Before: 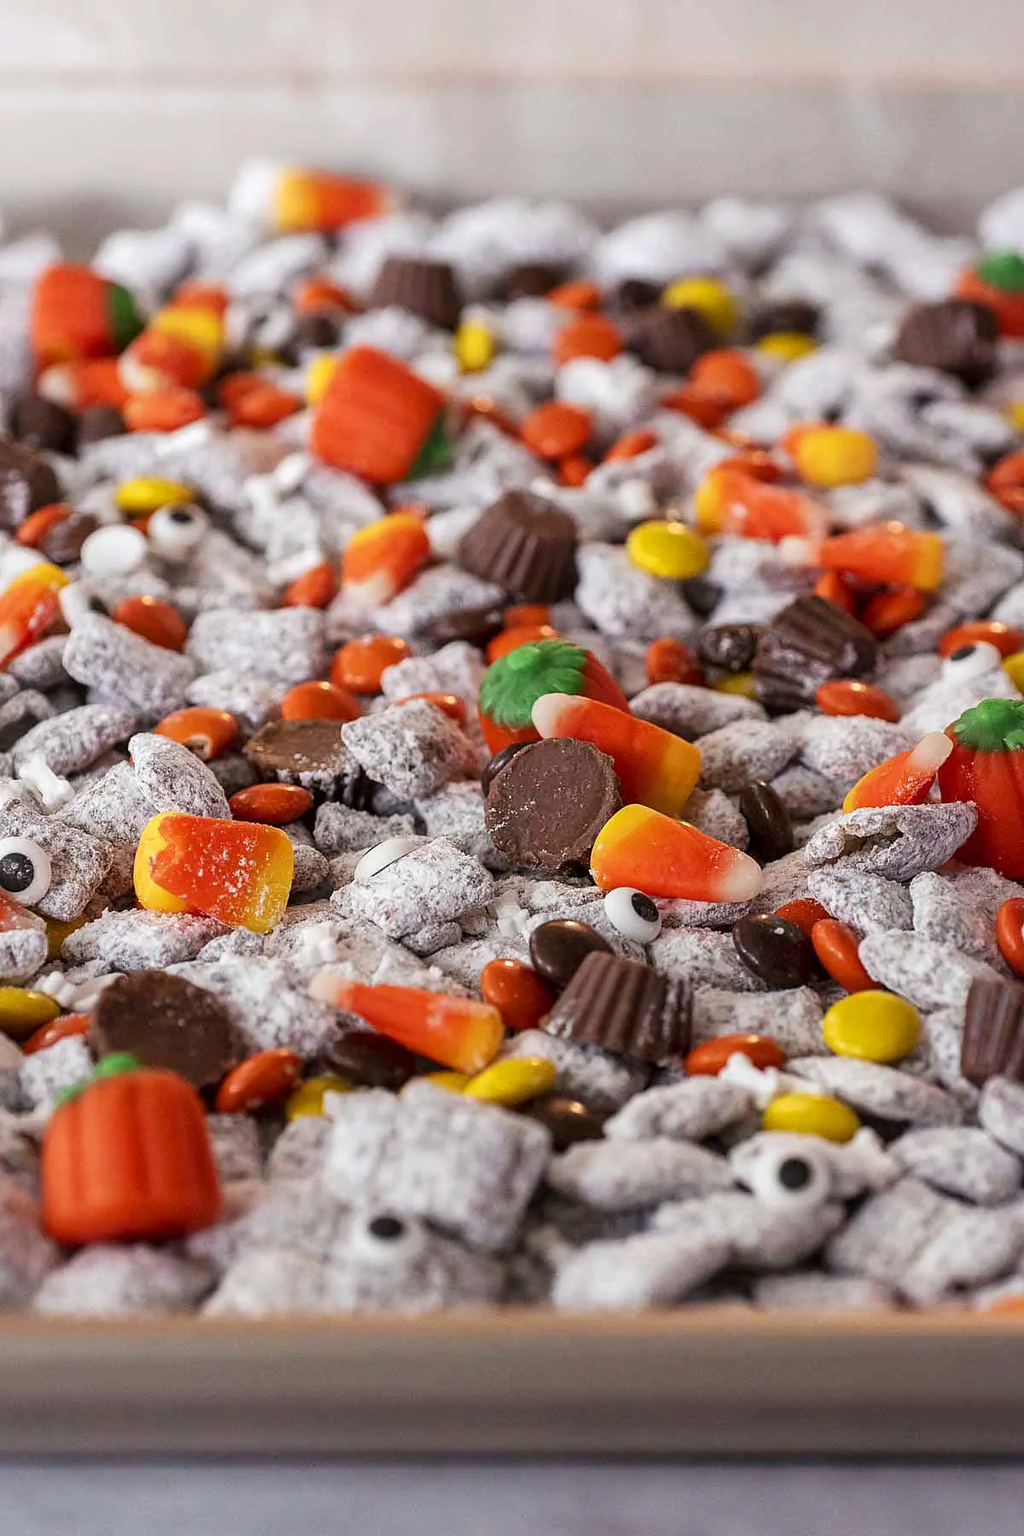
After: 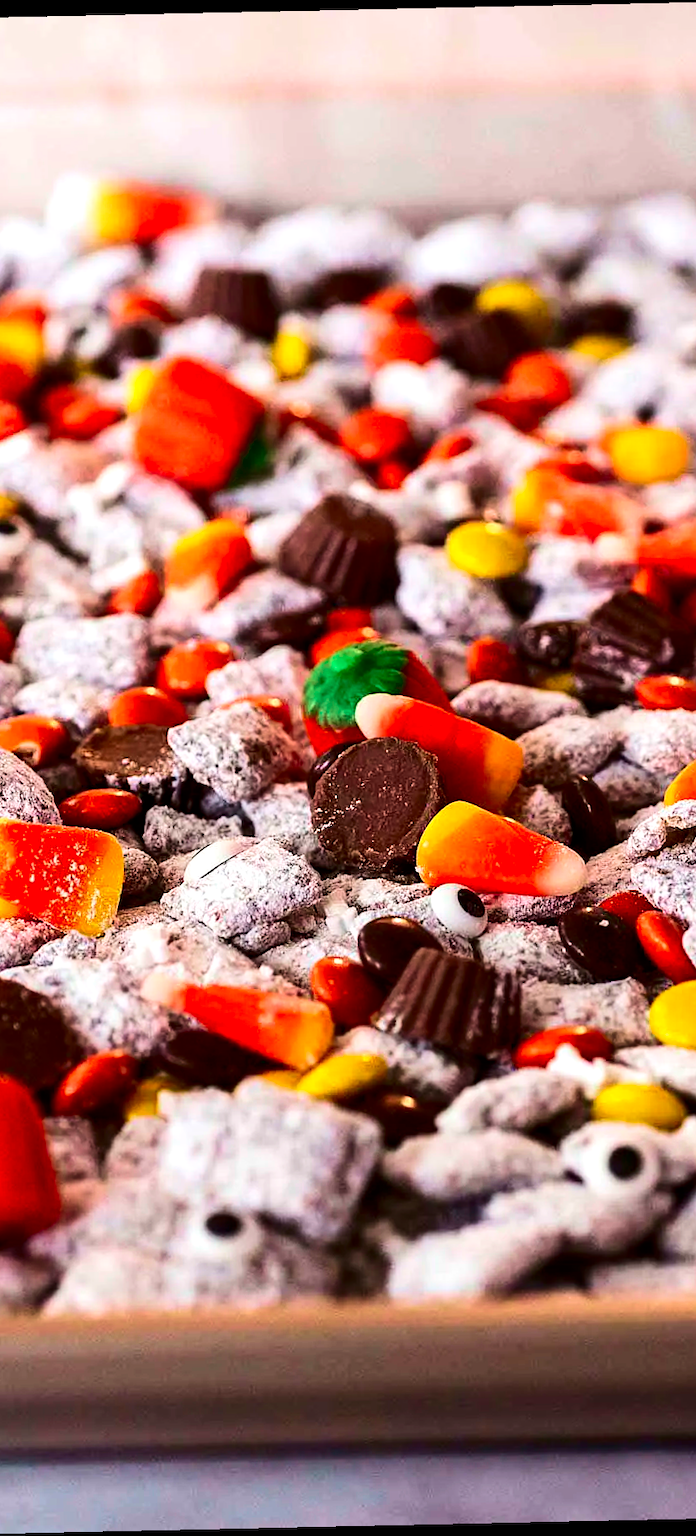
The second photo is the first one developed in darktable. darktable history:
velvia: strength 45%
contrast brightness saturation: contrast 0.21, brightness -0.11, saturation 0.21
crop and rotate: left 17.732%, right 15.423%
tone equalizer: -8 EV -0.417 EV, -7 EV -0.389 EV, -6 EV -0.333 EV, -5 EV -0.222 EV, -3 EV 0.222 EV, -2 EV 0.333 EV, -1 EV 0.389 EV, +0 EV 0.417 EV, edges refinement/feathering 500, mask exposure compensation -1.57 EV, preserve details no
rotate and perspective: rotation -1.24°, automatic cropping off
